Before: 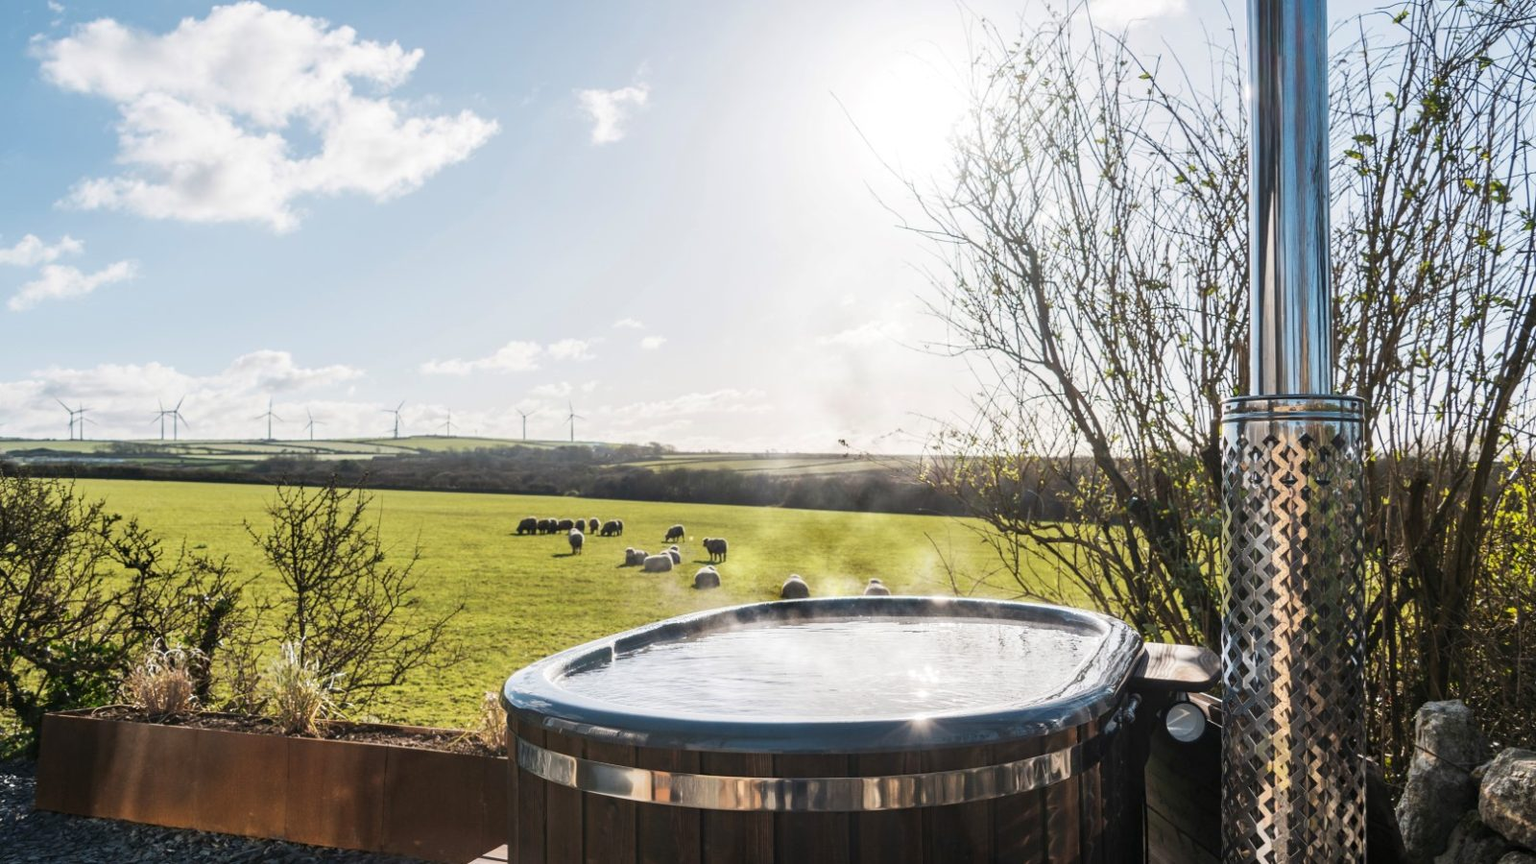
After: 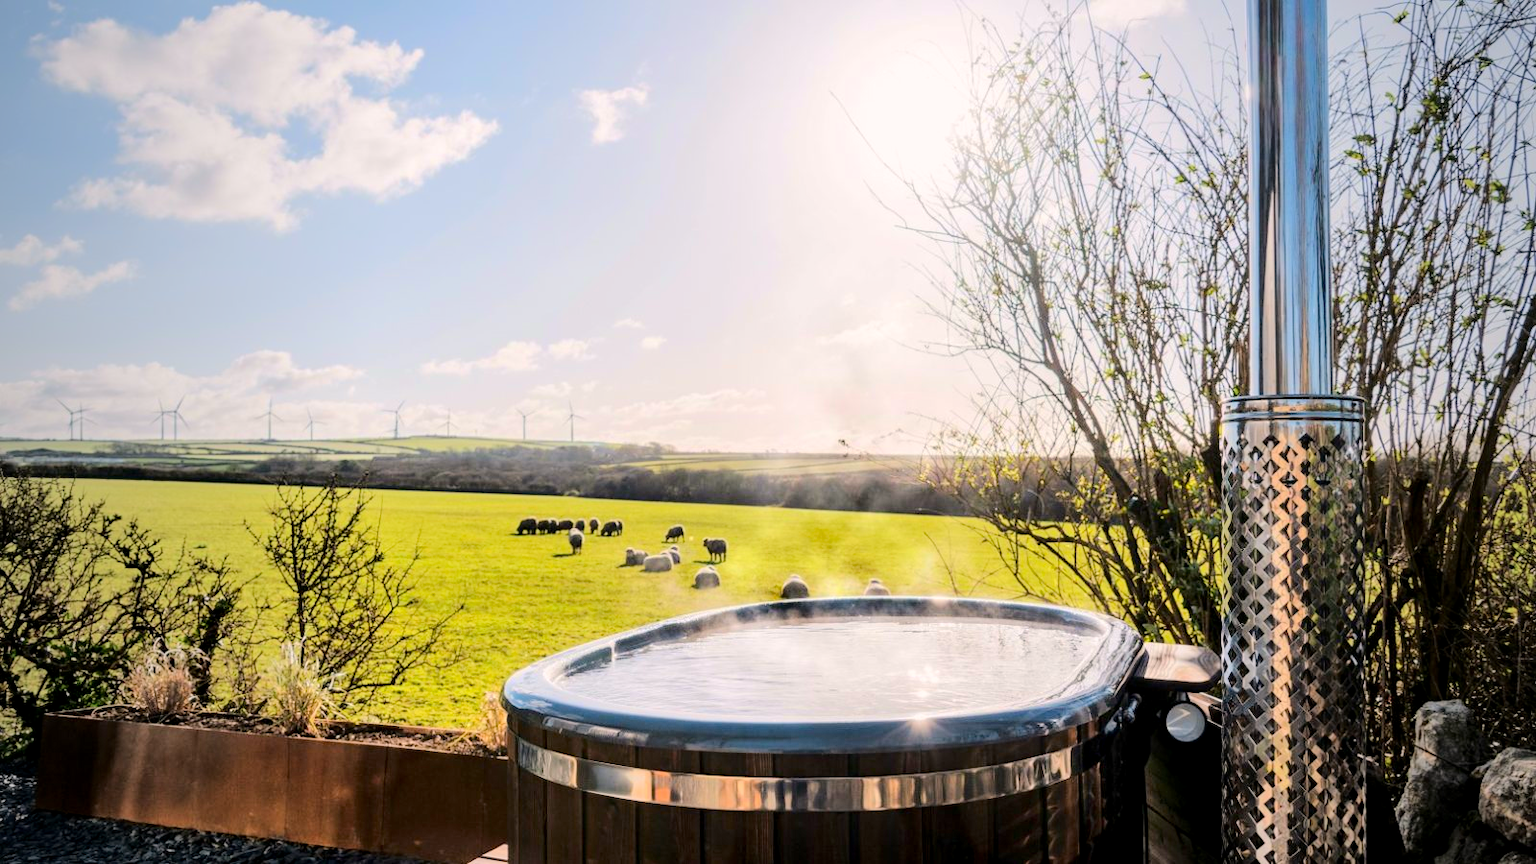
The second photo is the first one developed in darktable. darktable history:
vignetting: fall-off start 72.61%, fall-off radius 108.99%, width/height ratio 0.726
color correction: highlights a* 3.32, highlights b* 2.09, saturation 1.22
base curve: curves: ch0 [(0, 0) (0.74, 0.67) (1, 1)], preserve colors none
tone equalizer: -7 EV 0.145 EV, -6 EV 0.572 EV, -5 EV 1.19 EV, -4 EV 1.34 EV, -3 EV 1.13 EV, -2 EV 0.6 EV, -1 EV 0.165 EV, edges refinement/feathering 500, mask exposure compensation -1.57 EV, preserve details no
exposure: black level correction 0.009, exposure -0.162 EV, compensate highlight preservation false
